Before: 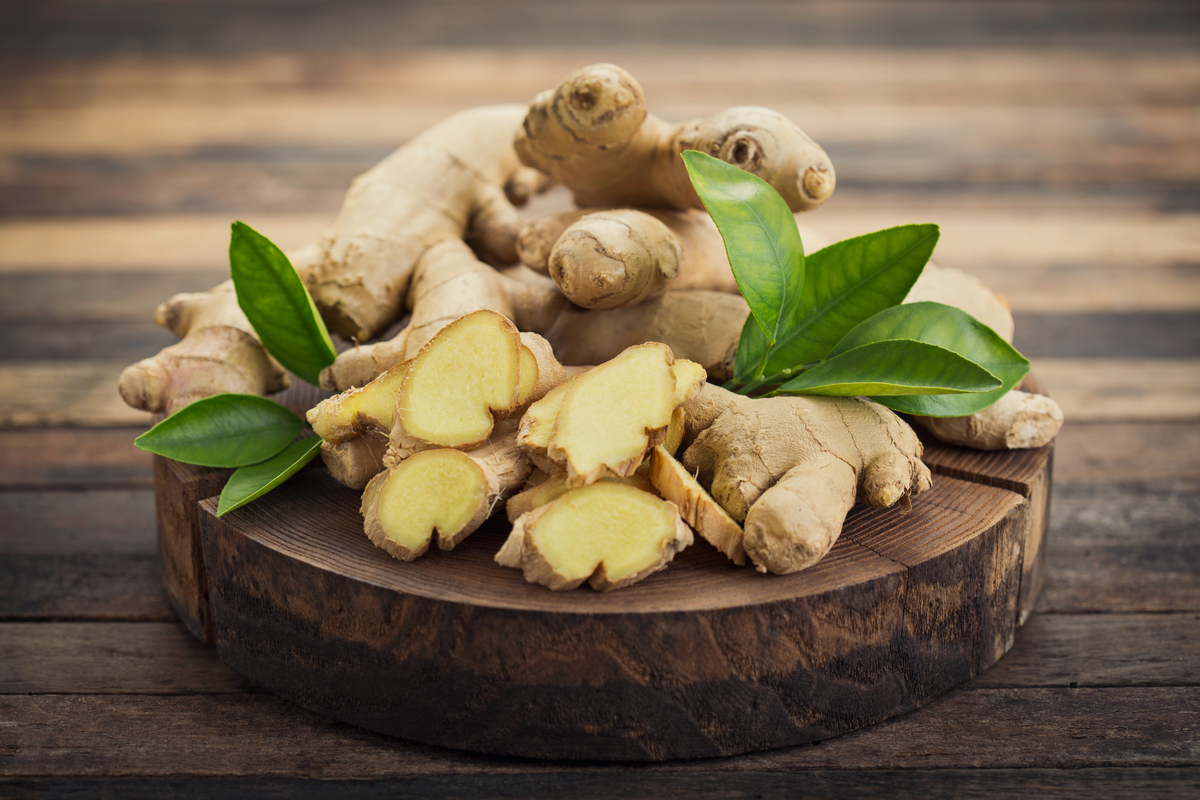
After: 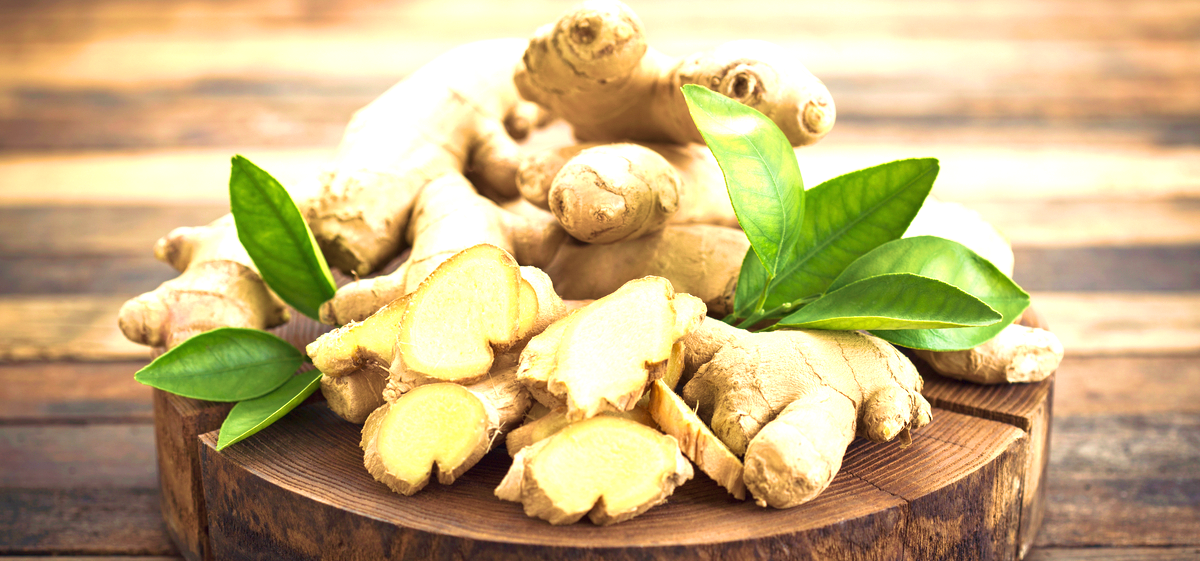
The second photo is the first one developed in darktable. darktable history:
velvia: strength 66.61%, mid-tones bias 0.979
exposure: black level correction 0, exposure 1.2 EV, compensate highlight preservation false
crop and rotate: top 8.453%, bottom 21.309%
